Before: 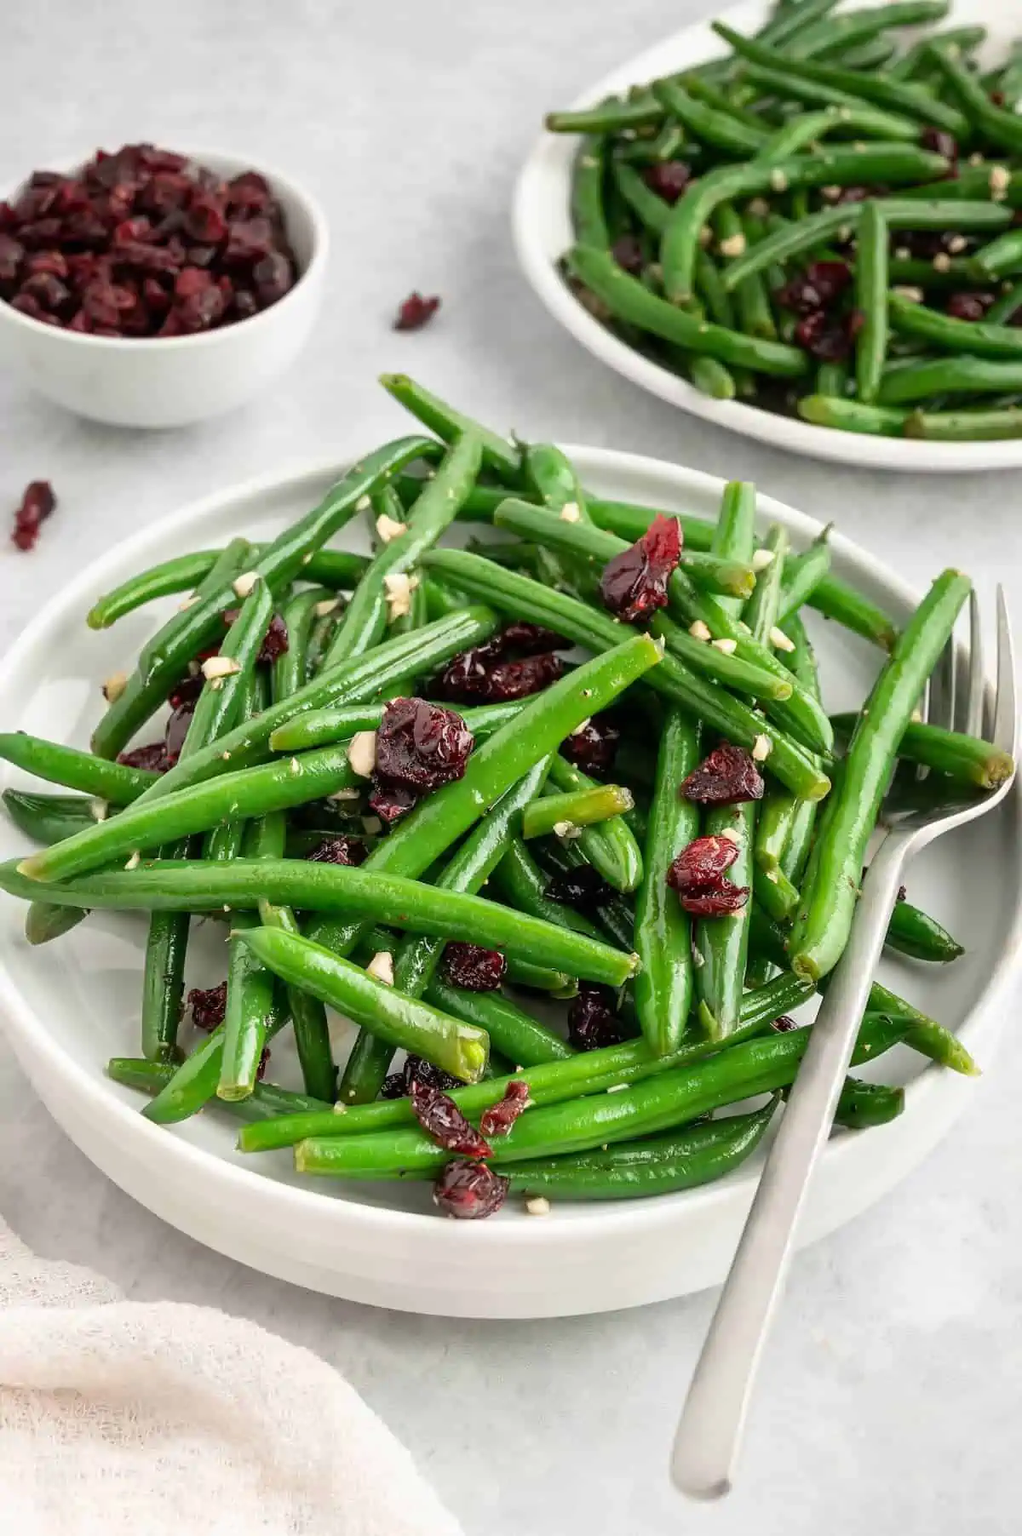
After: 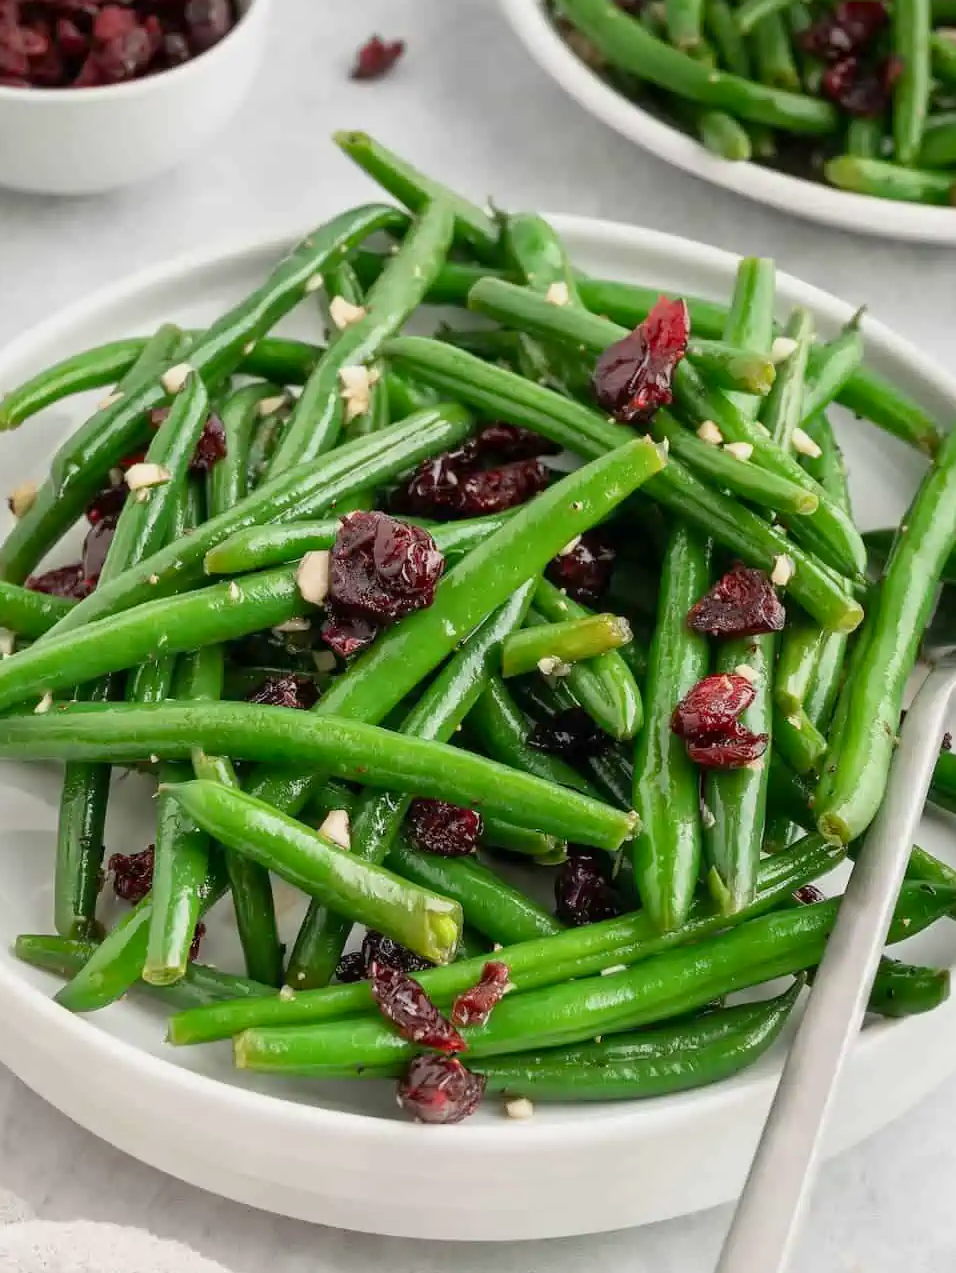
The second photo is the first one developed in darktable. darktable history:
crop: left 9.407%, top 17.093%, right 10.819%, bottom 12.311%
color balance rgb: perceptual saturation grading › global saturation 2.151%, perceptual saturation grading › highlights -1.445%, perceptual saturation grading › mid-tones 3.43%, perceptual saturation grading › shadows 7.341%, global vibrance -16.874%, contrast -6.468%
